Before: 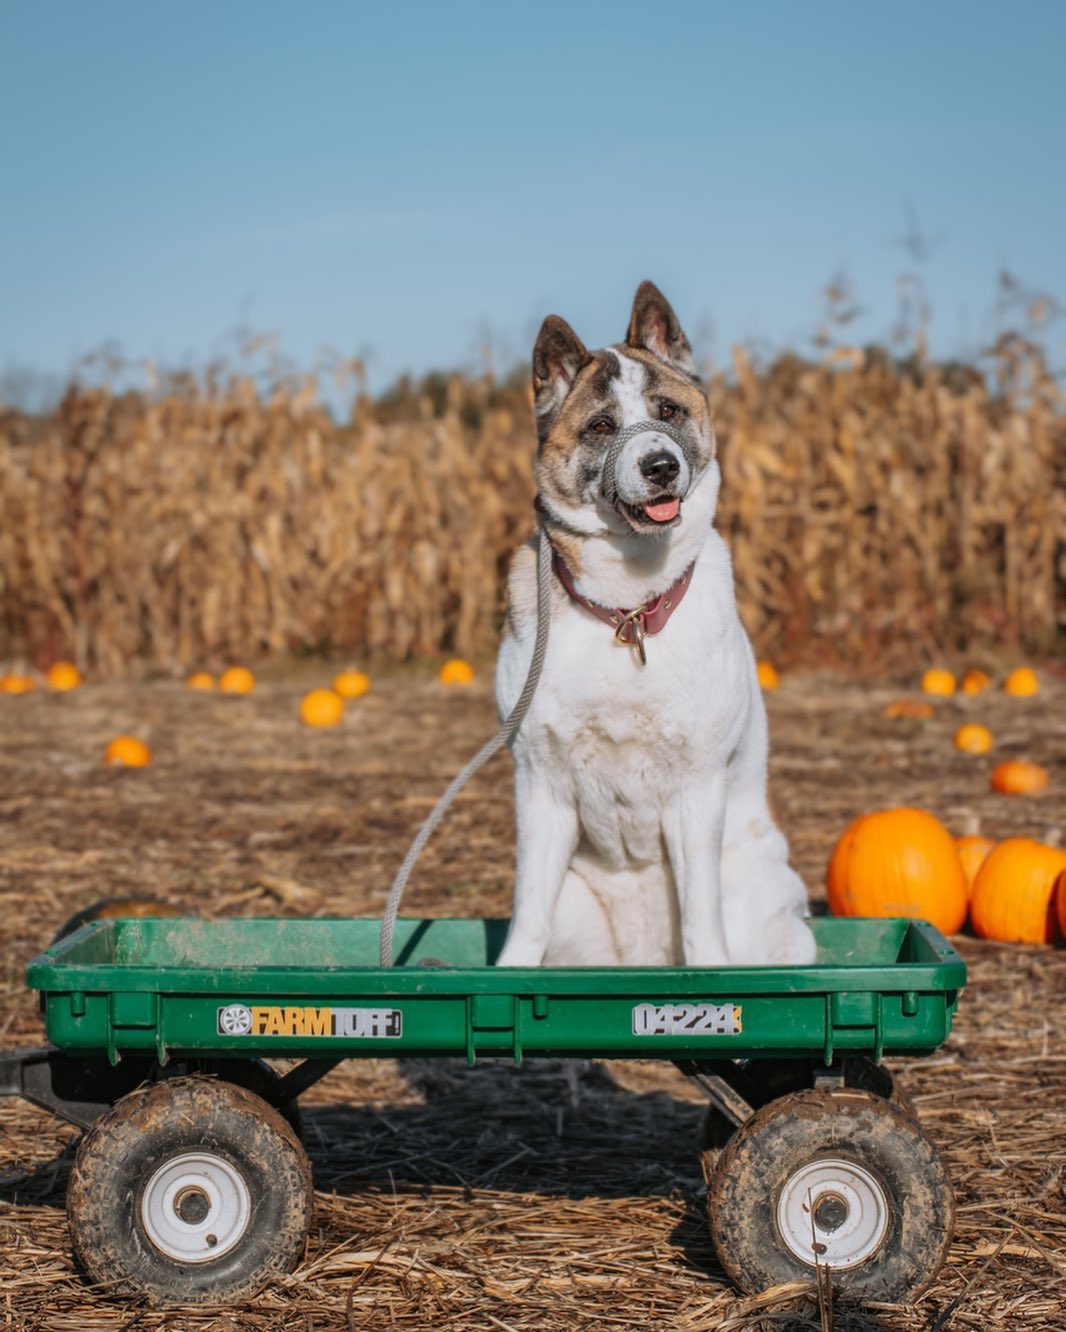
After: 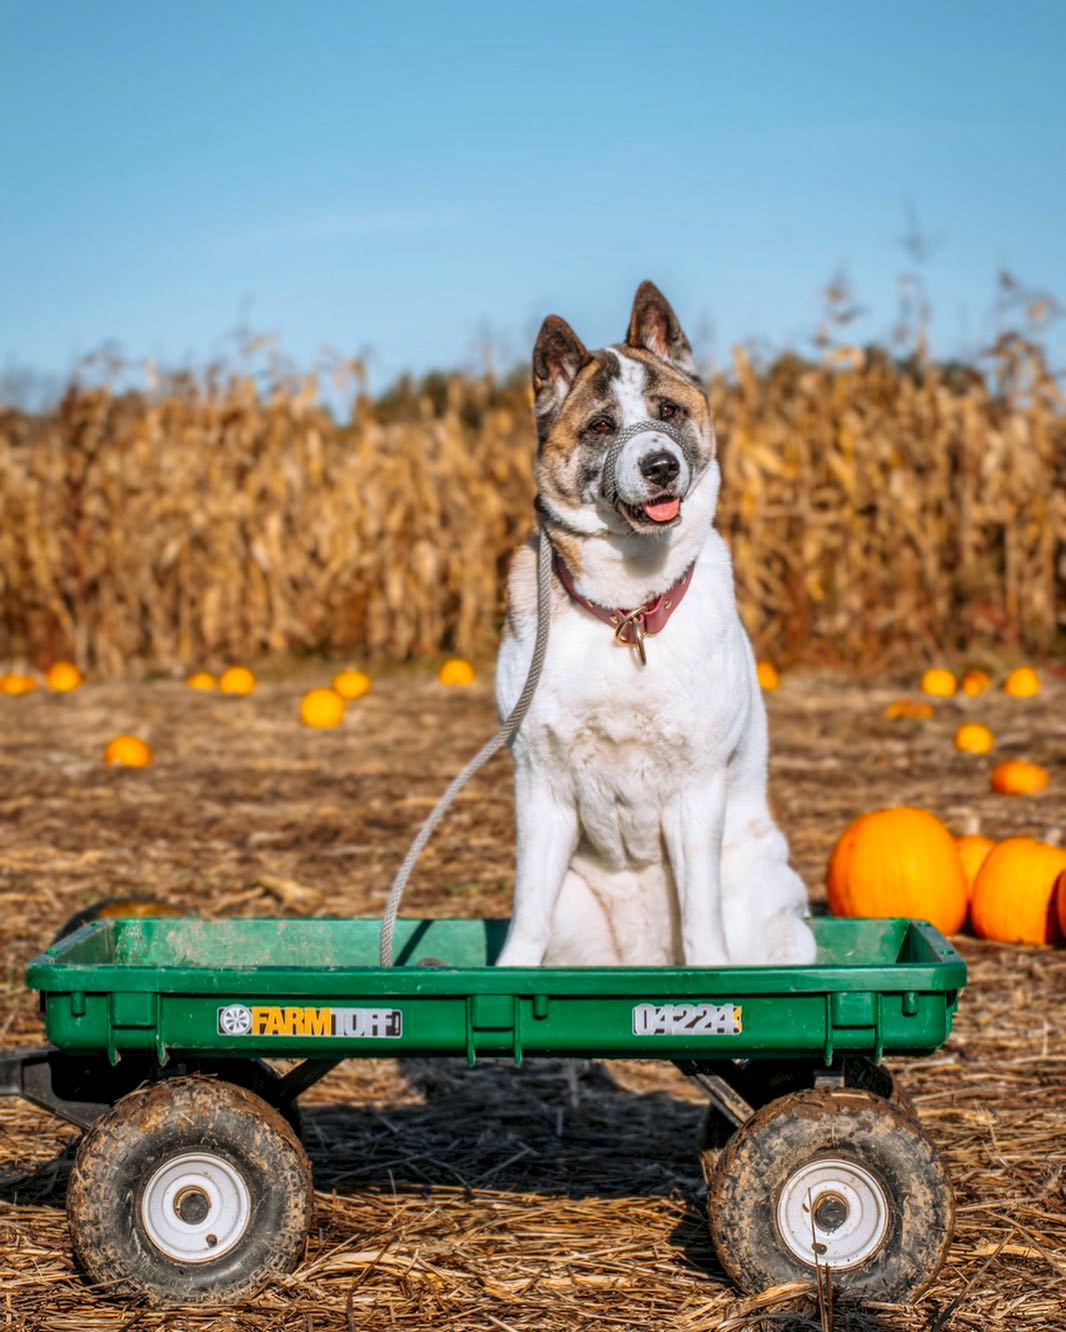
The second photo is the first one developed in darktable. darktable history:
exposure: exposure 0.236 EV, compensate highlight preservation false
local contrast: detail 130%
color balance rgb: perceptual saturation grading › global saturation 20%, global vibrance 20%
